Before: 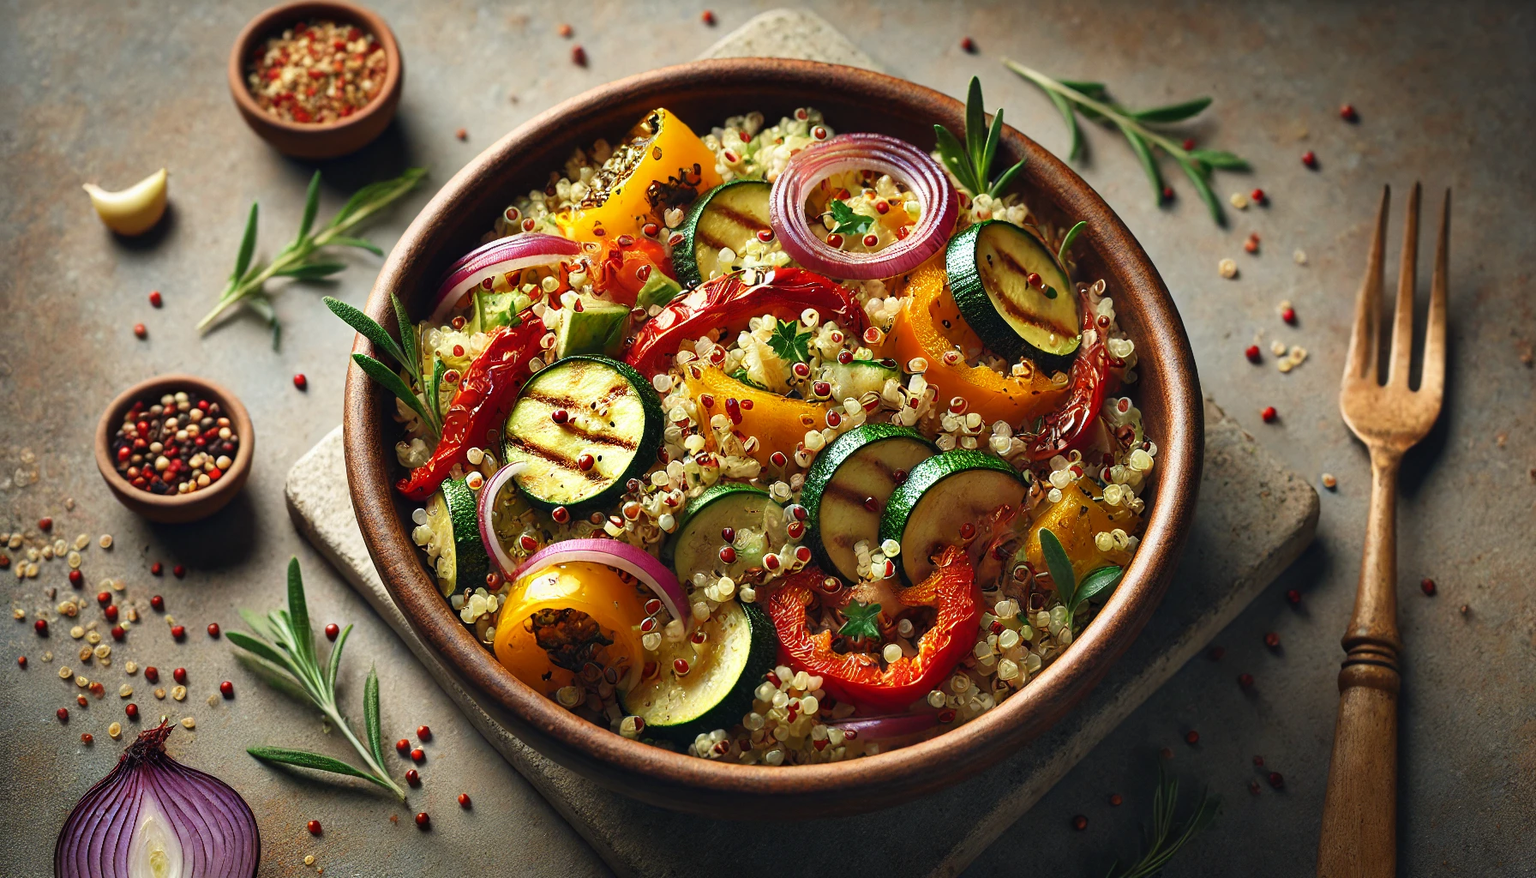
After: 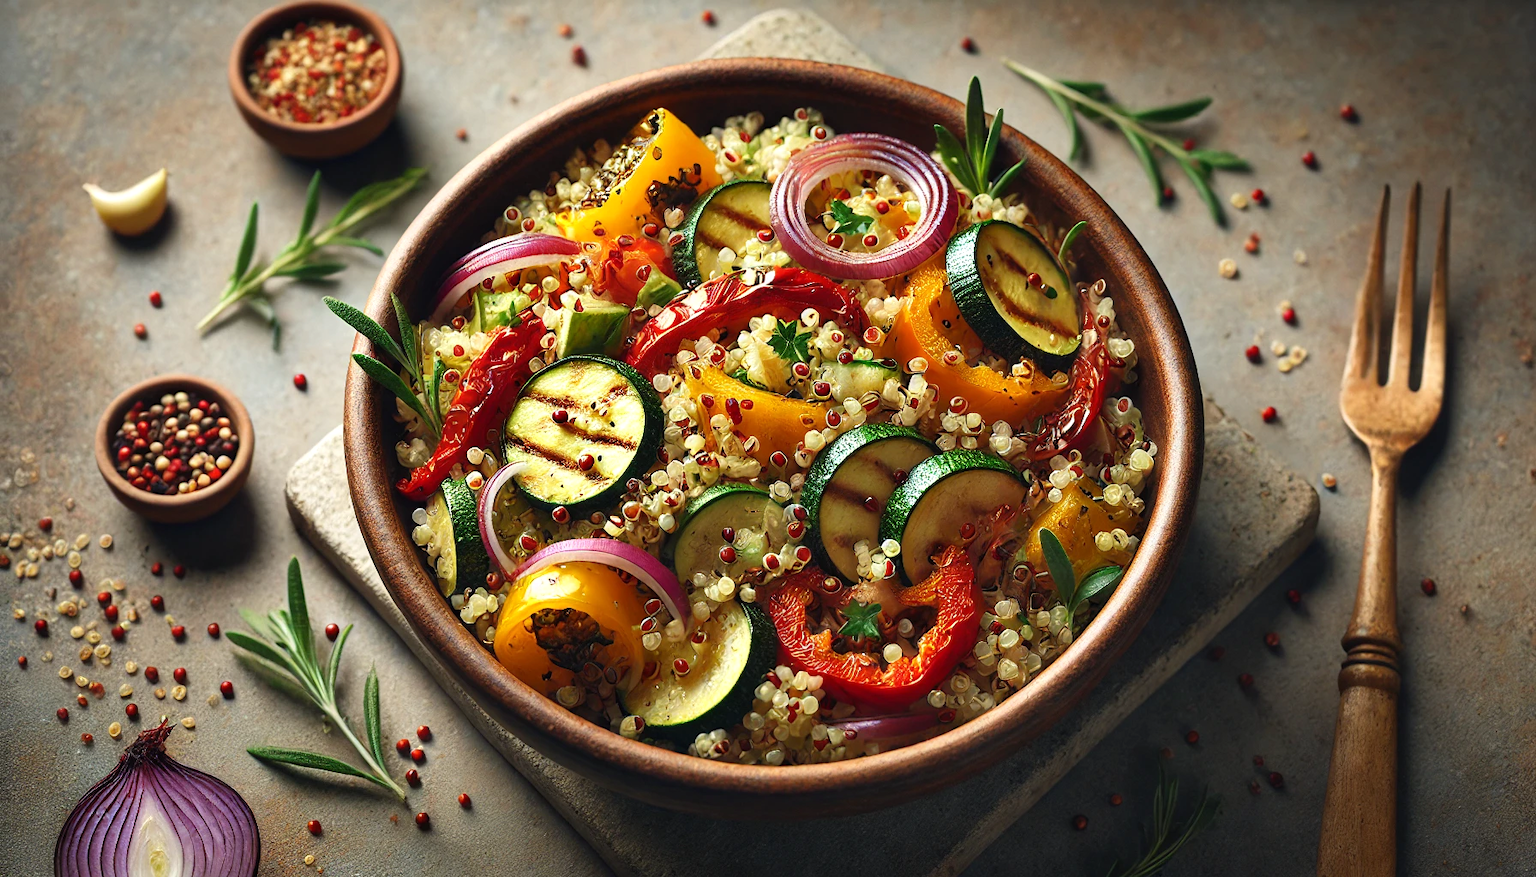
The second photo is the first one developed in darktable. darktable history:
exposure: exposure 0.123 EV, compensate highlight preservation false
